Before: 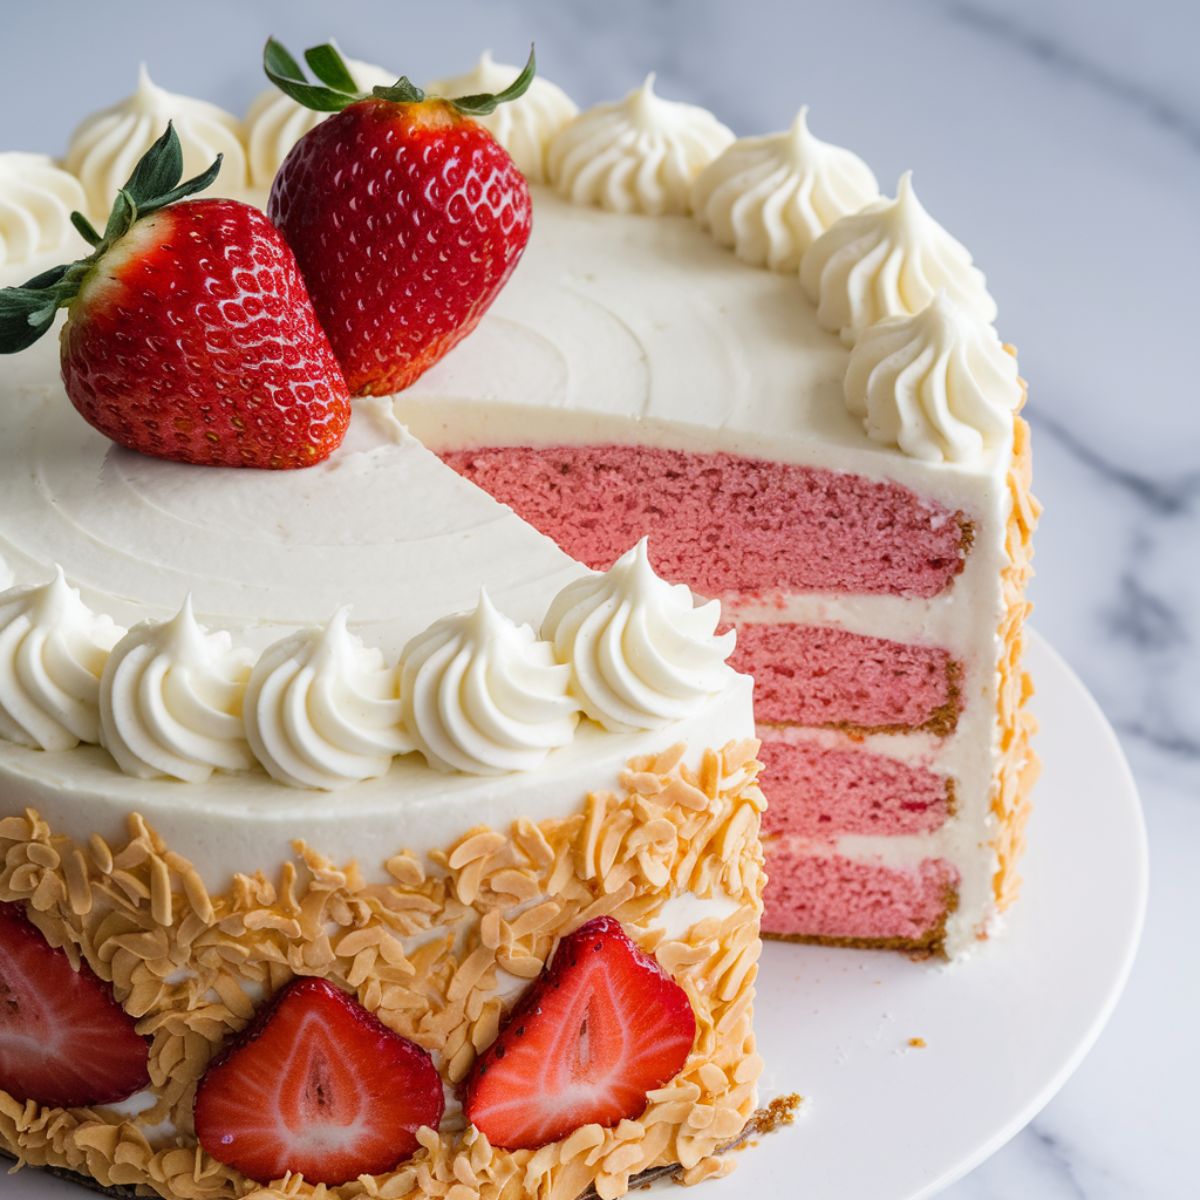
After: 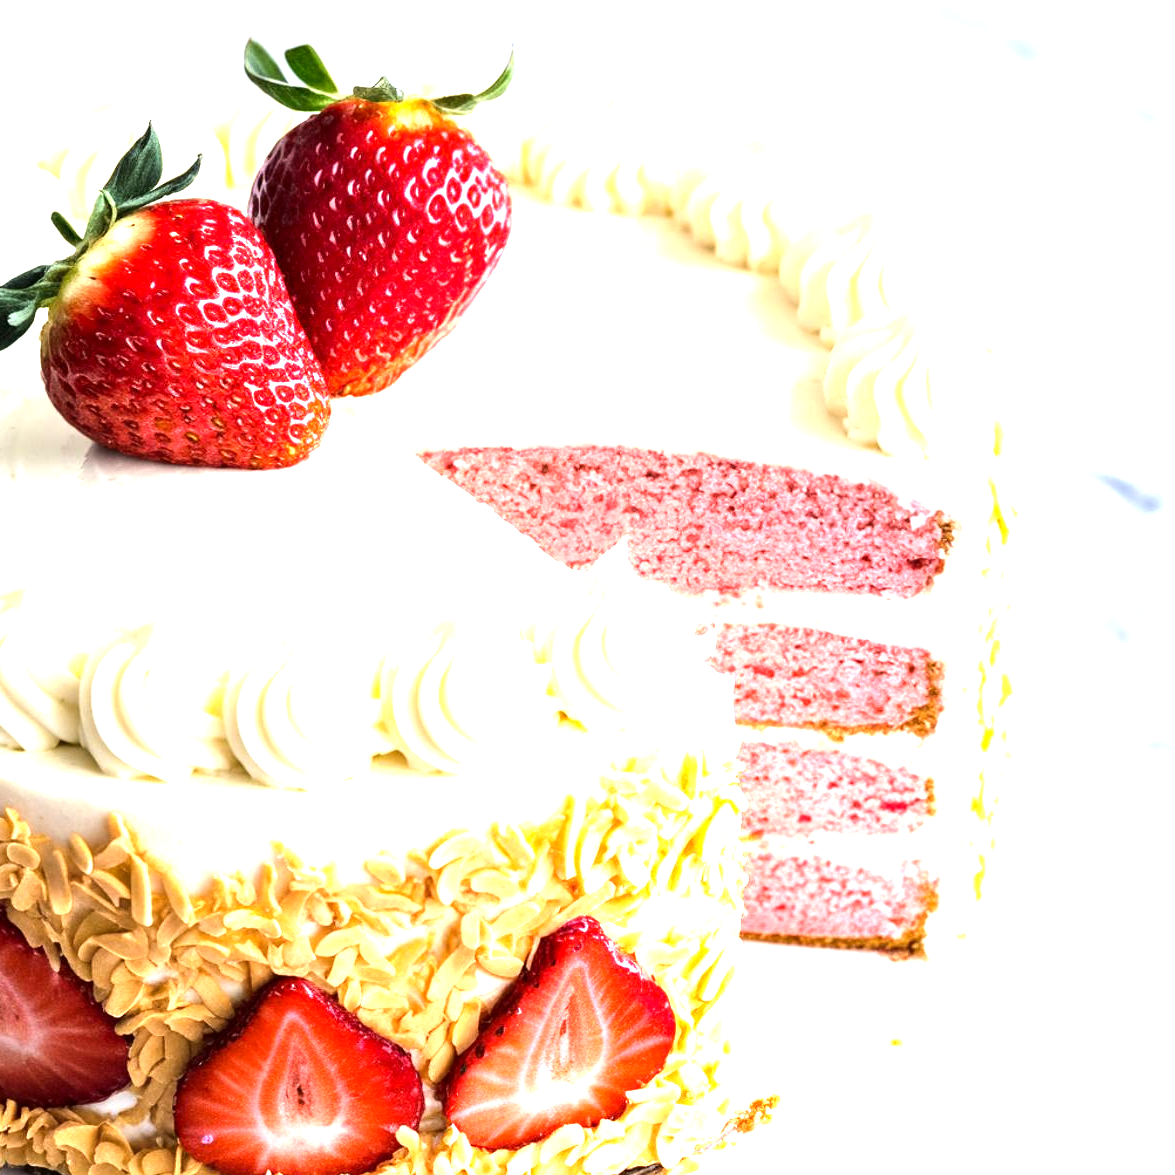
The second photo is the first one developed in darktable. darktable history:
crop: left 1.743%, right 0.268%, bottom 2.011%
tone equalizer: -8 EV -0.75 EV, -7 EV -0.7 EV, -6 EV -0.6 EV, -5 EV -0.4 EV, -3 EV 0.4 EV, -2 EV 0.6 EV, -1 EV 0.7 EV, +0 EV 0.75 EV, edges refinement/feathering 500, mask exposure compensation -1.57 EV, preserve details no
exposure: black level correction 0.001, exposure 1.3 EV, compensate highlight preservation false
